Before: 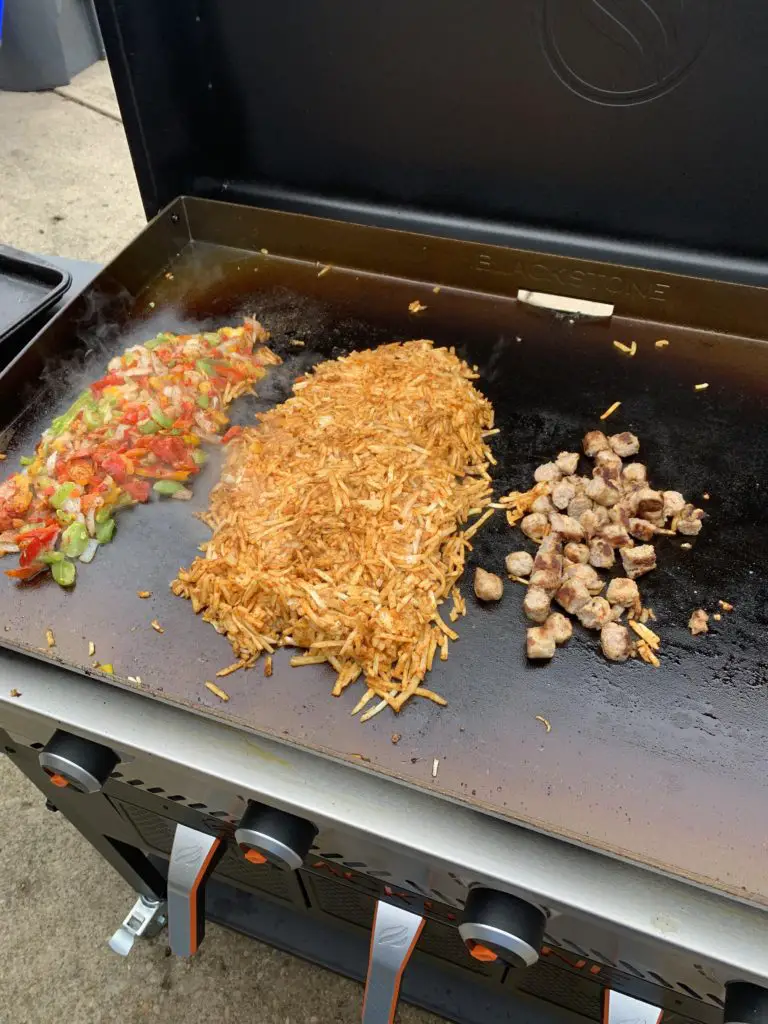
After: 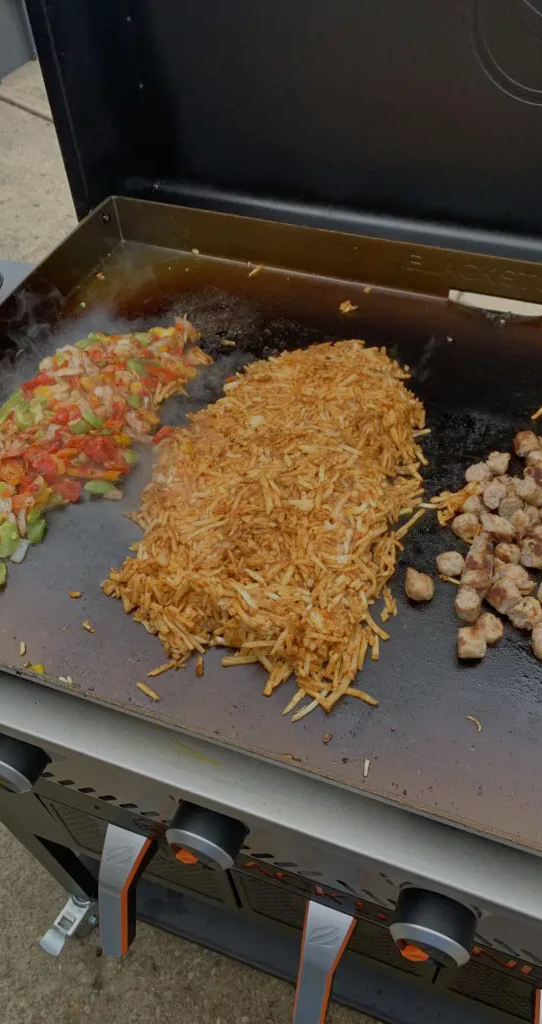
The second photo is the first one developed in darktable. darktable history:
crop and rotate: left 9.034%, right 20.358%
tone equalizer: -8 EV -0.036 EV, -7 EV 0.011 EV, -6 EV -0.007 EV, -5 EV 0.008 EV, -4 EV -0.037 EV, -3 EV -0.233 EV, -2 EV -0.668 EV, -1 EV -1.01 EV, +0 EV -0.984 EV
